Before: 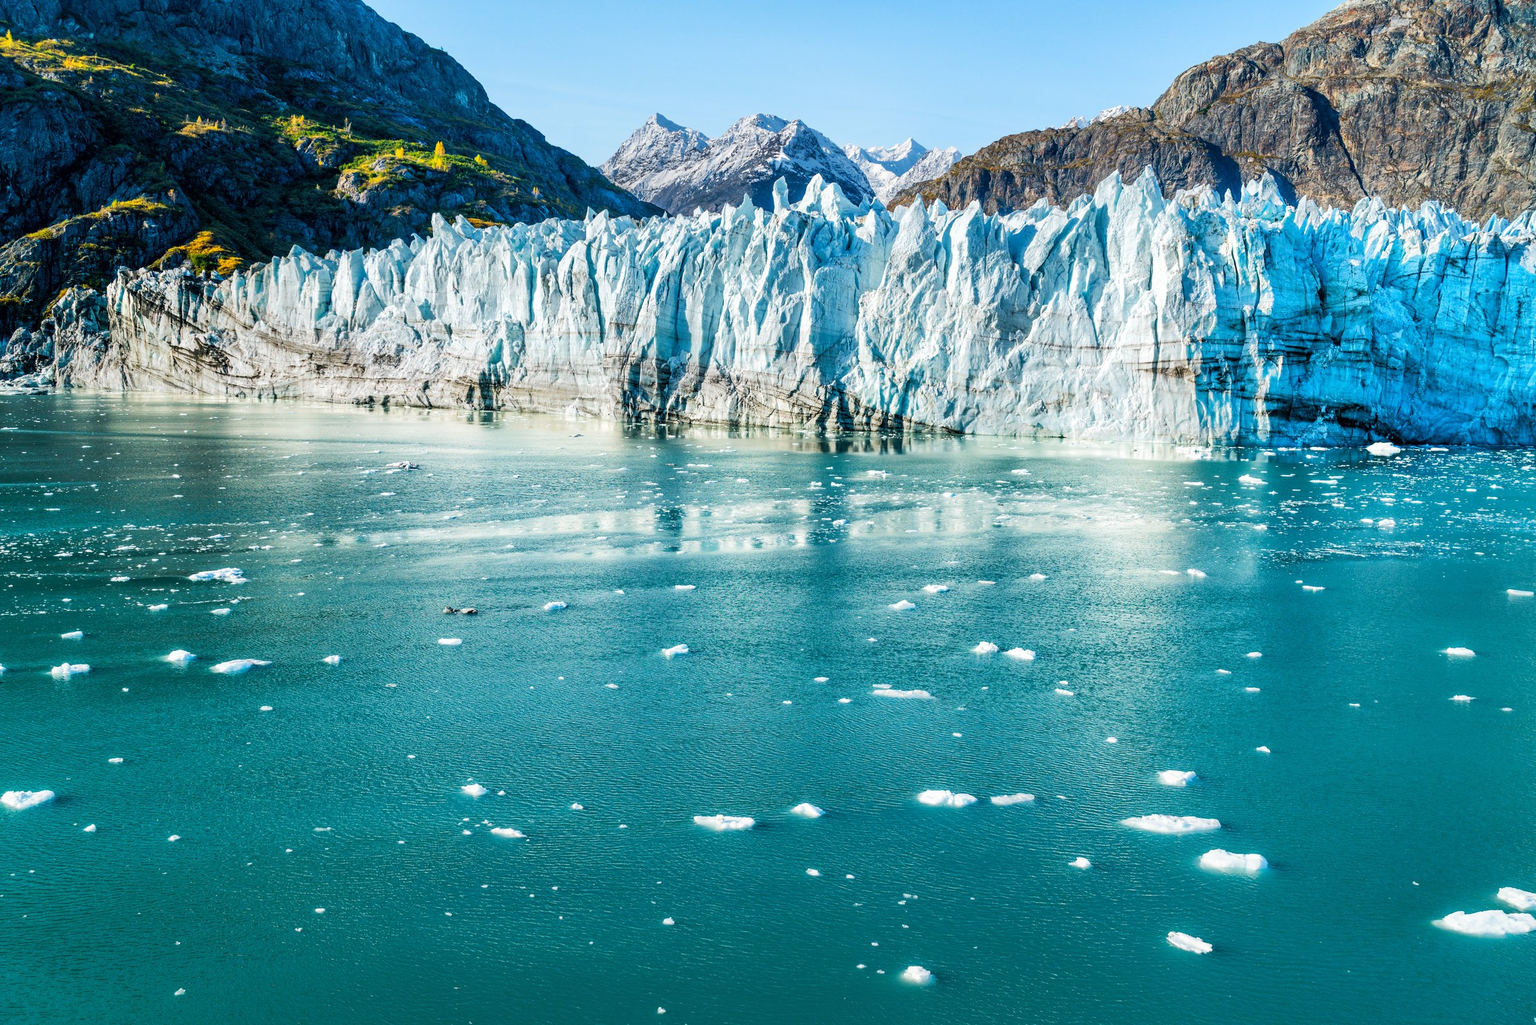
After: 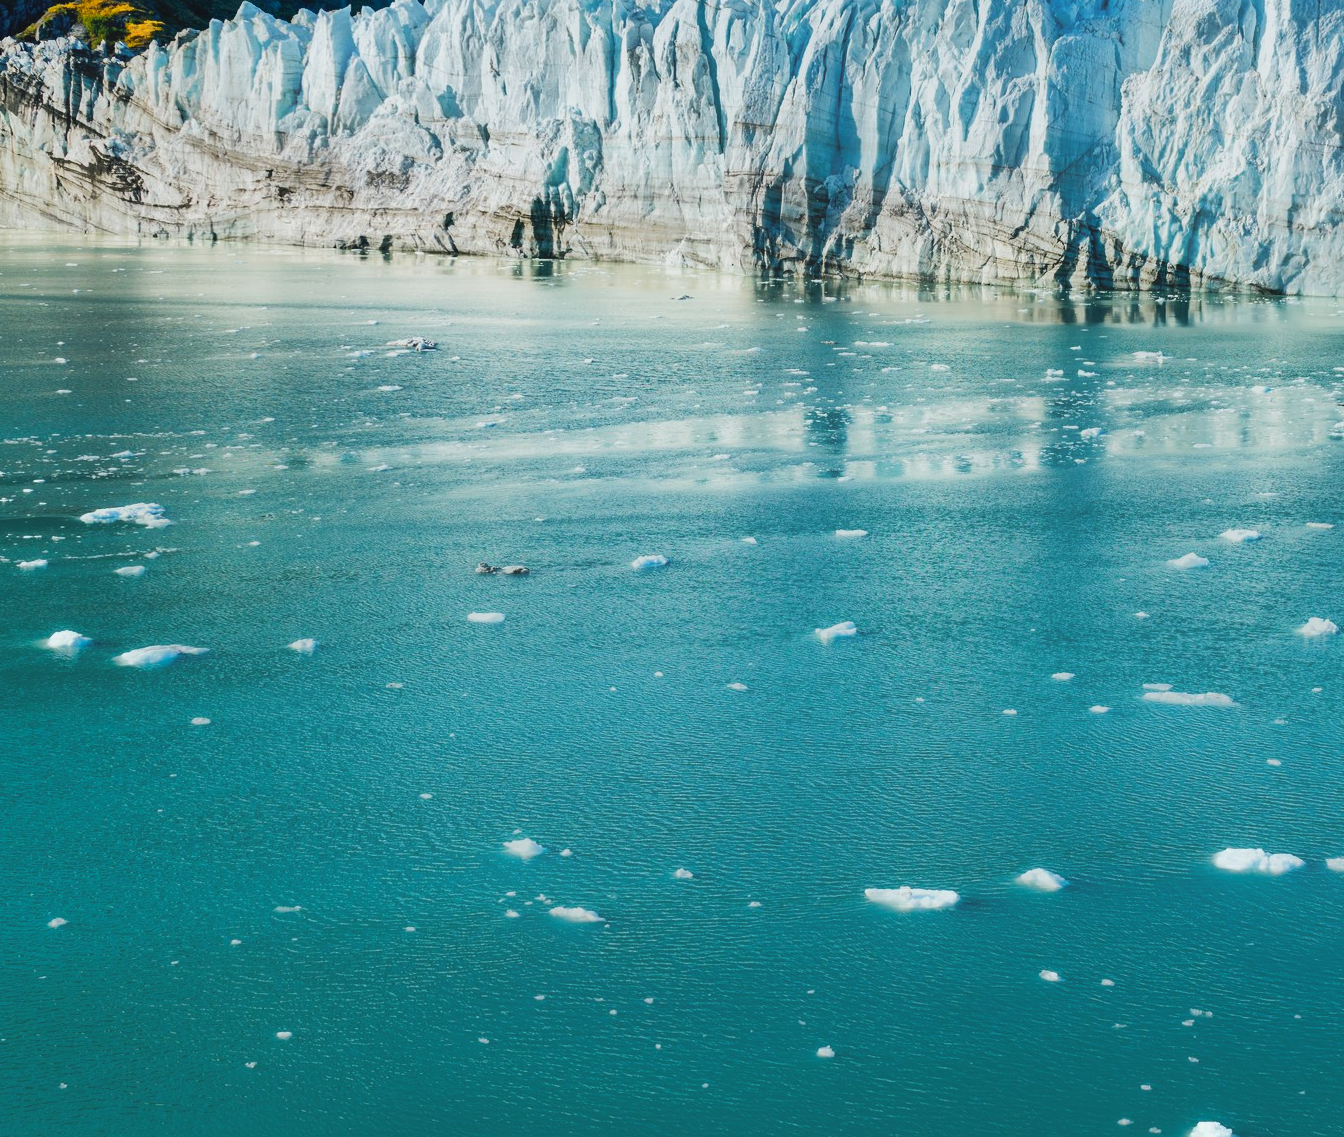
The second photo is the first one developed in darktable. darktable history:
contrast equalizer: octaves 7, y [[0.6 ×6], [0.55 ×6], [0 ×6], [0 ×6], [0 ×6]], mix -1
shadows and highlights: soften with gaussian
crop: left 8.966%, top 23.852%, right 34.699%, bottom 4.703%
exposure: exposure 0.014 EV, compensate highlight preservation false
